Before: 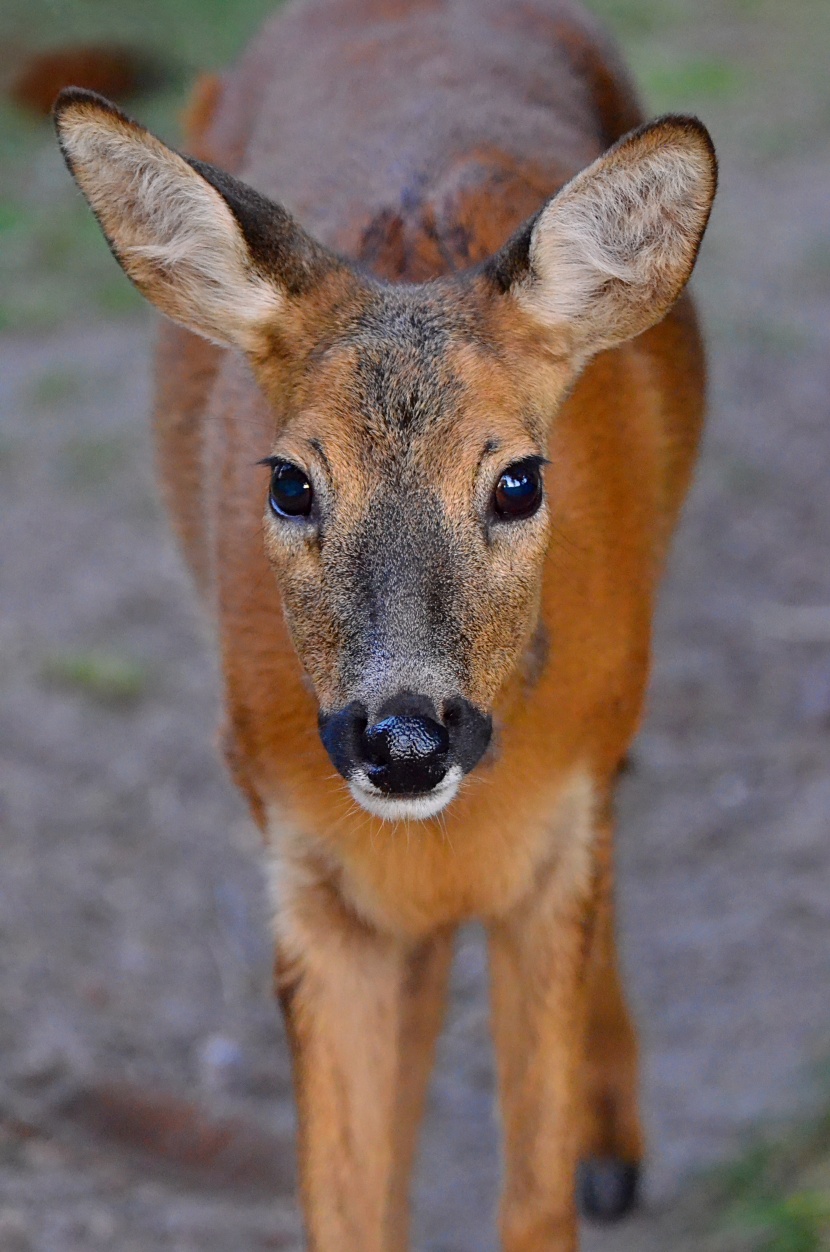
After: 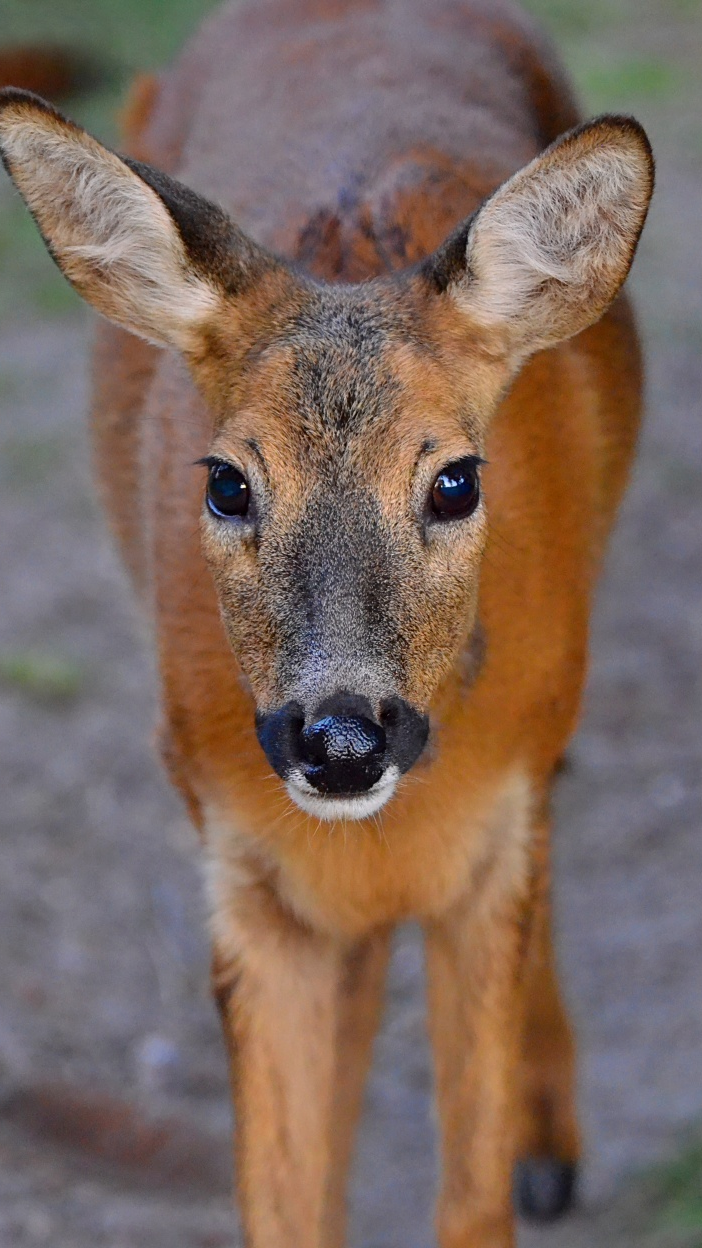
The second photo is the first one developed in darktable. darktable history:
crop: left 7.596%, right 7.793%
